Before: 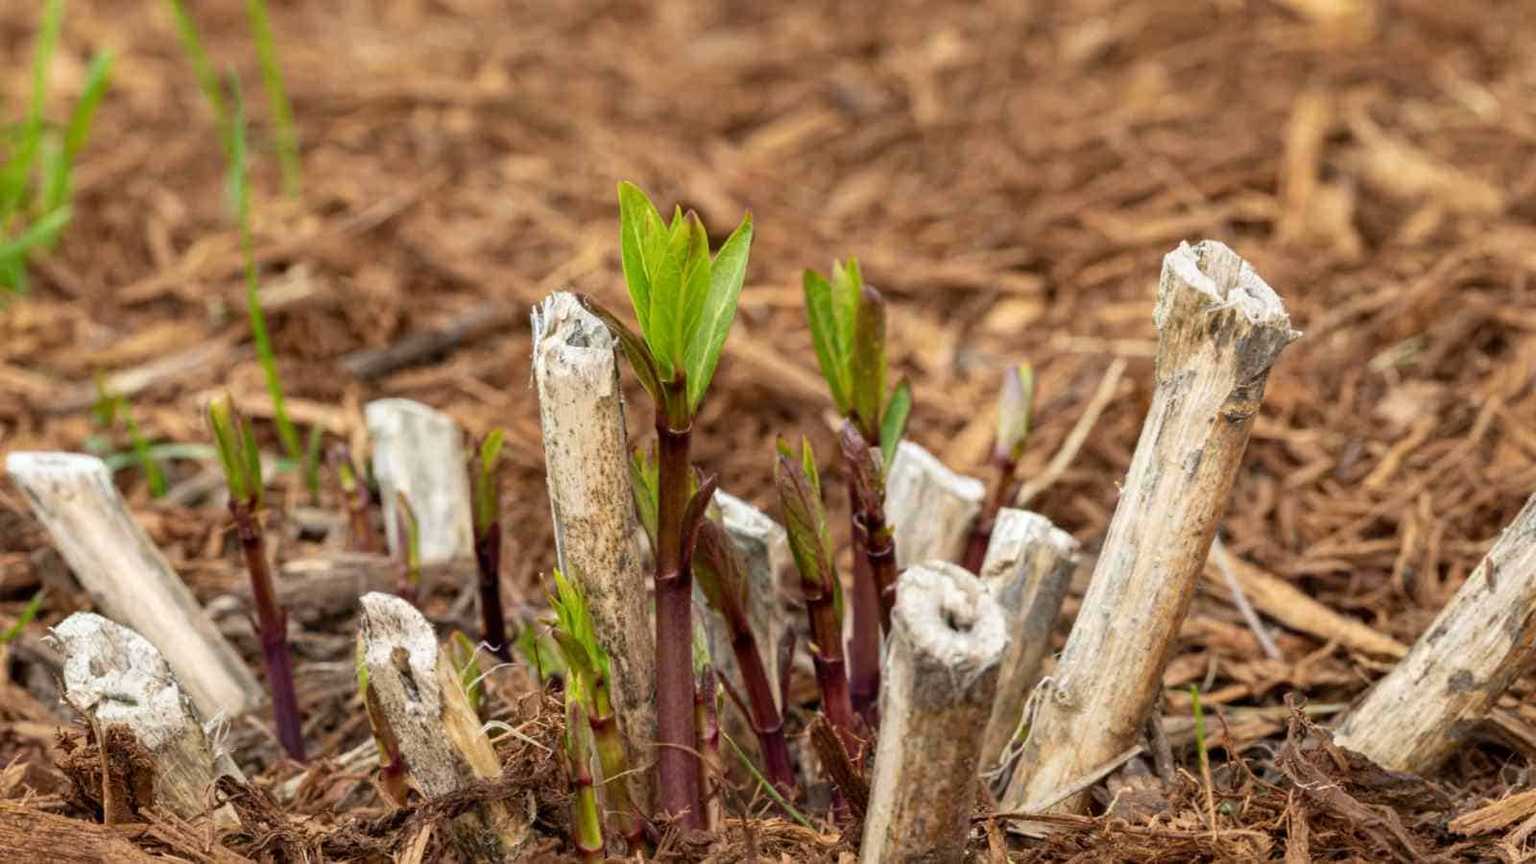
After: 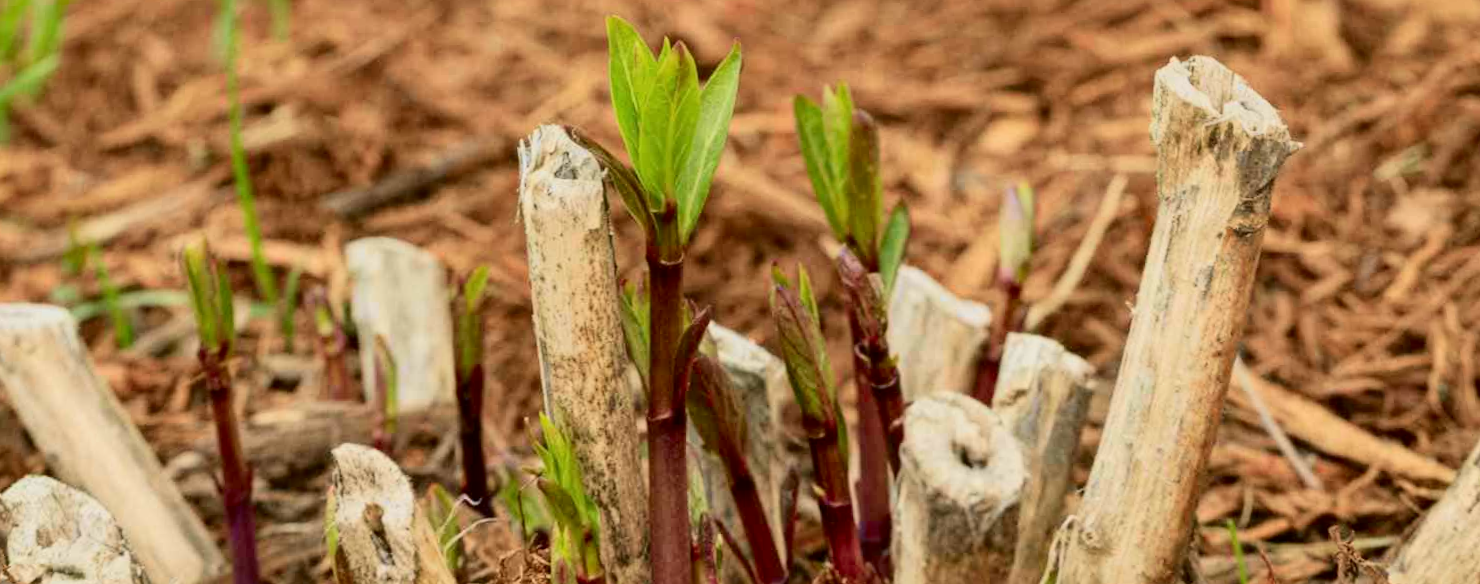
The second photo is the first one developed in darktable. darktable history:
rotate and perspective: rotation -1.68°, lens shift (vertical) -0.146, crop left 0.049, crop right 0.912, crop top 0.032, crop bottom 0.96
tone curve: curves: ch0 [(0, 0) (0.091, 0.066) (0.184, 0.16) (0.491, 0.519) (0.748, 0.765) (1, 0.919)]; ch1 [(0, 0) (0.179, 0.173) (0.322, 0.32) (0.424, 0.424) (0.502, 0.504) (0.56, 0.575) (0.631, 0.675) (0.777, 0.806) (1, 1)]; ch2 [(0, 0) (0.434, 0.447) (0.485, 0.495) (0.524, 0.563) (0.676, 0.691) (1, 1)], color space Lab, independent channels, preserve colors none
crop: top 16.727%, bottom 16.727%
